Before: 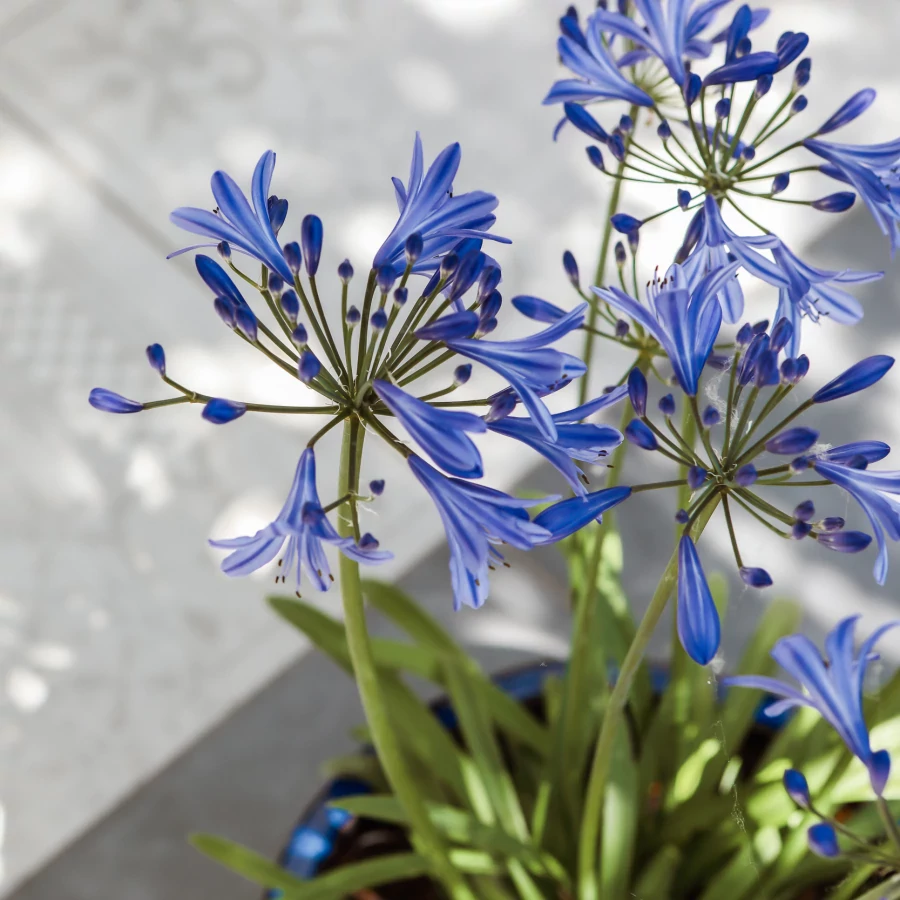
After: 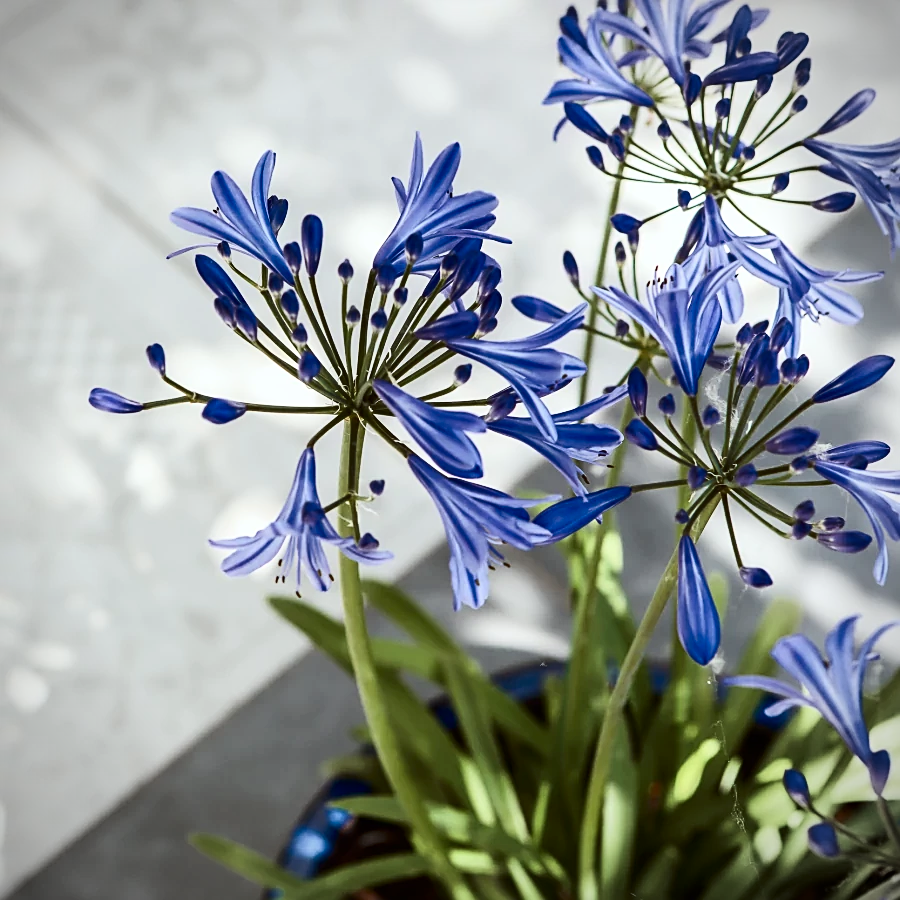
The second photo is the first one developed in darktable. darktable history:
vignetting: fall-off start 87%, automatic ratio true
white balance: red 0.978, blue 0.999
sharpen: on, module defaults
contrast brightness saturation: contrast 0.28
